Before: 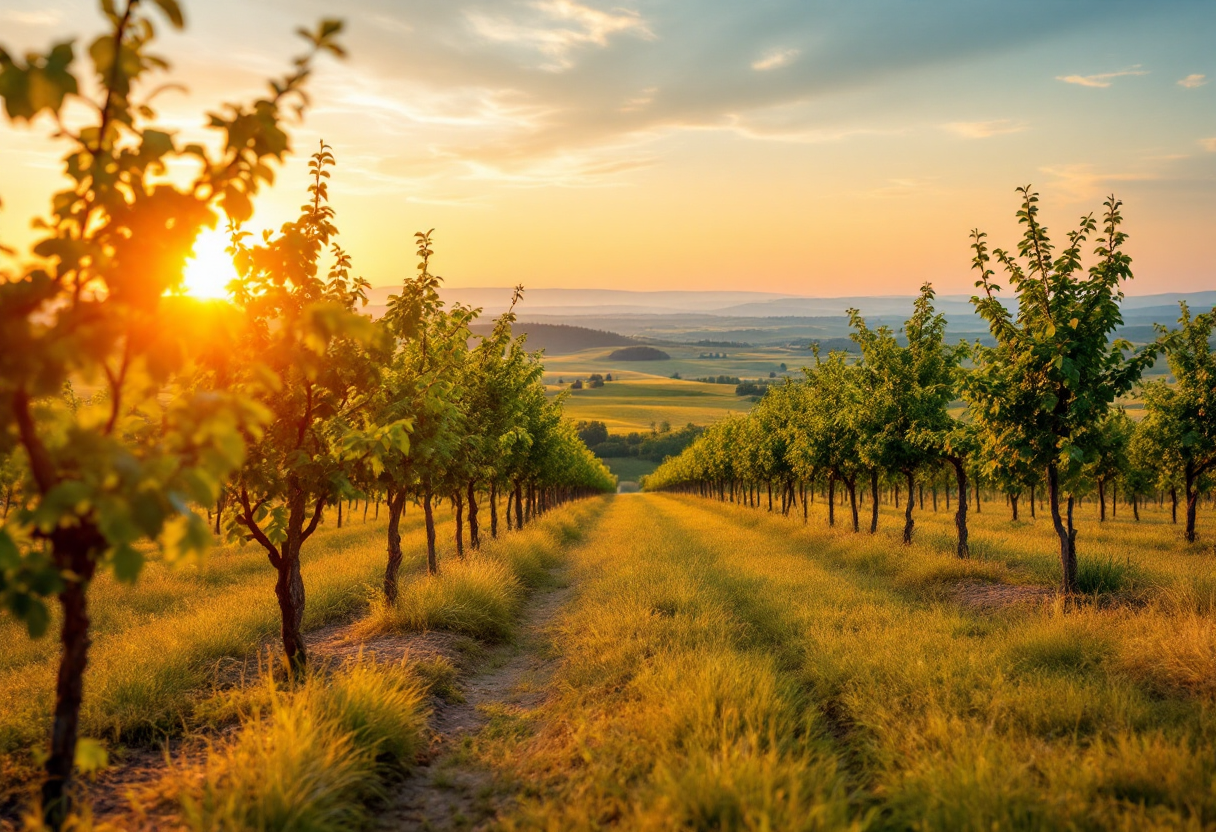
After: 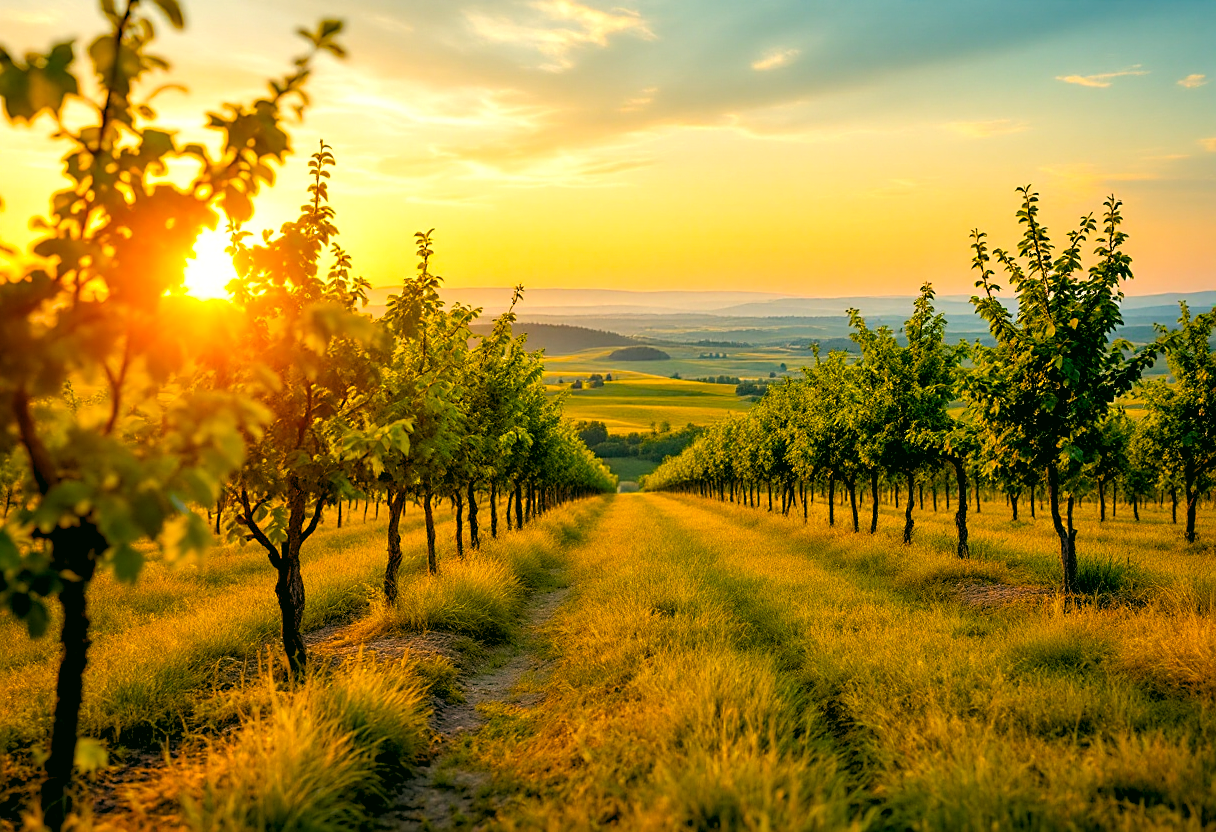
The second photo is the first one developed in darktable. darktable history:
color correction: highlights a* -0.482, highlights b* 9.48, shadows a* -9.48, shadows b* 0.803
color balance rgb: perceptual saturation grading › global saturation 25%, global vibrance 20%
rgb levels: levels [[0.01, 0.419, 0.839], [0, 0.5, 1], [0, 0.5, 1]]
sharpen: on, module defaults
